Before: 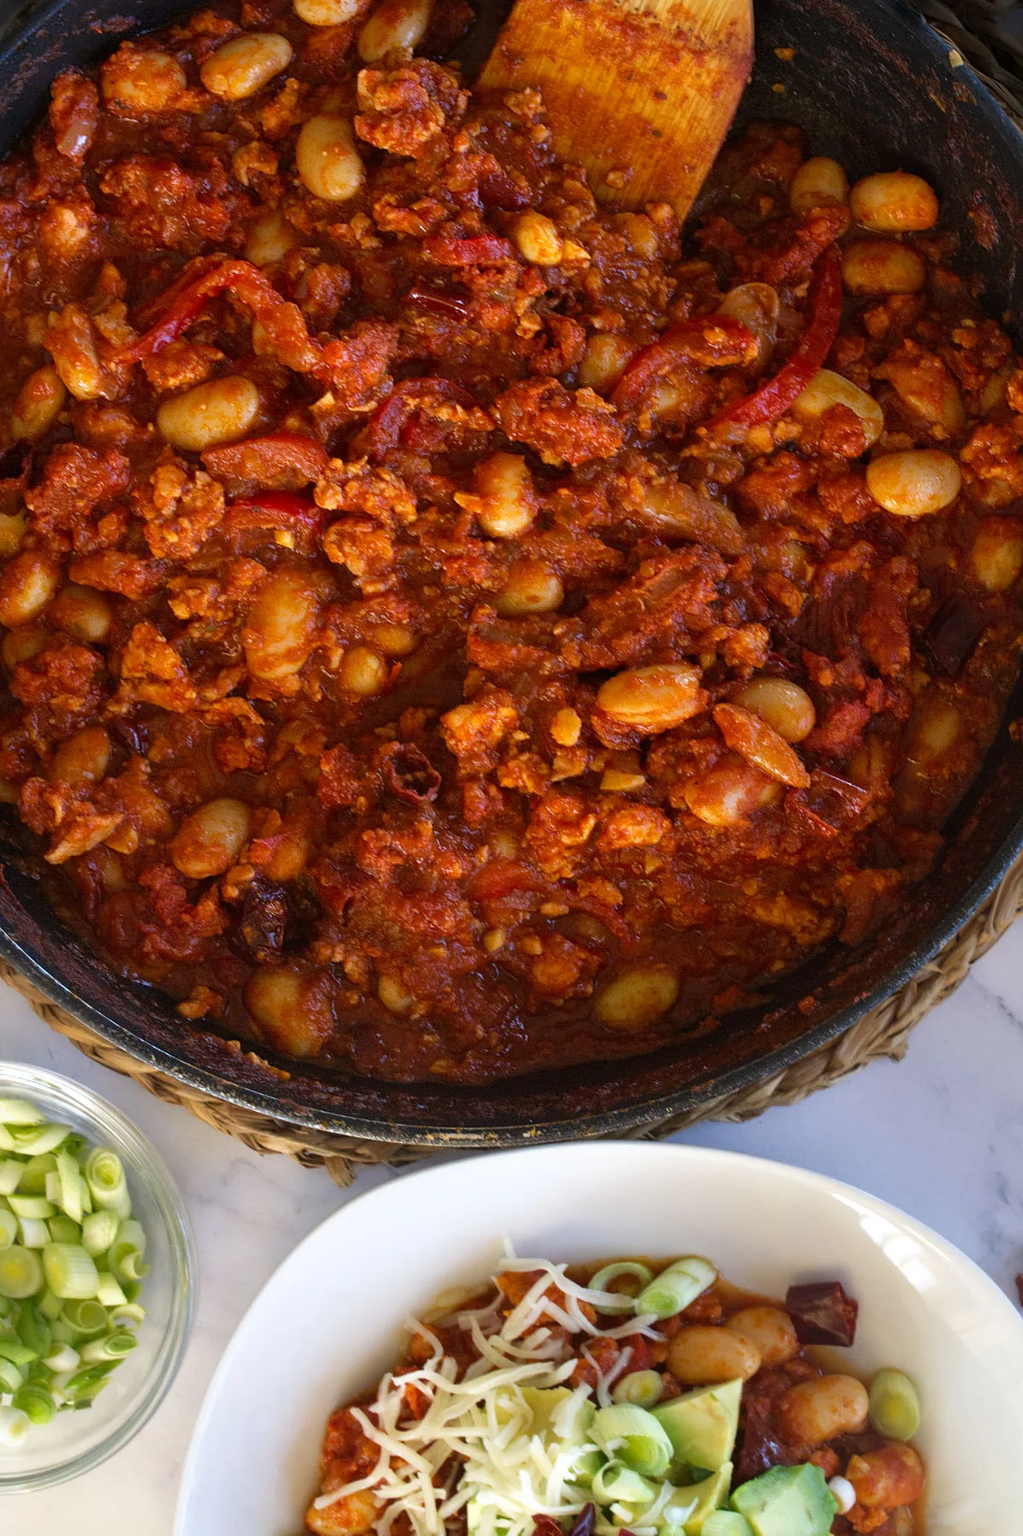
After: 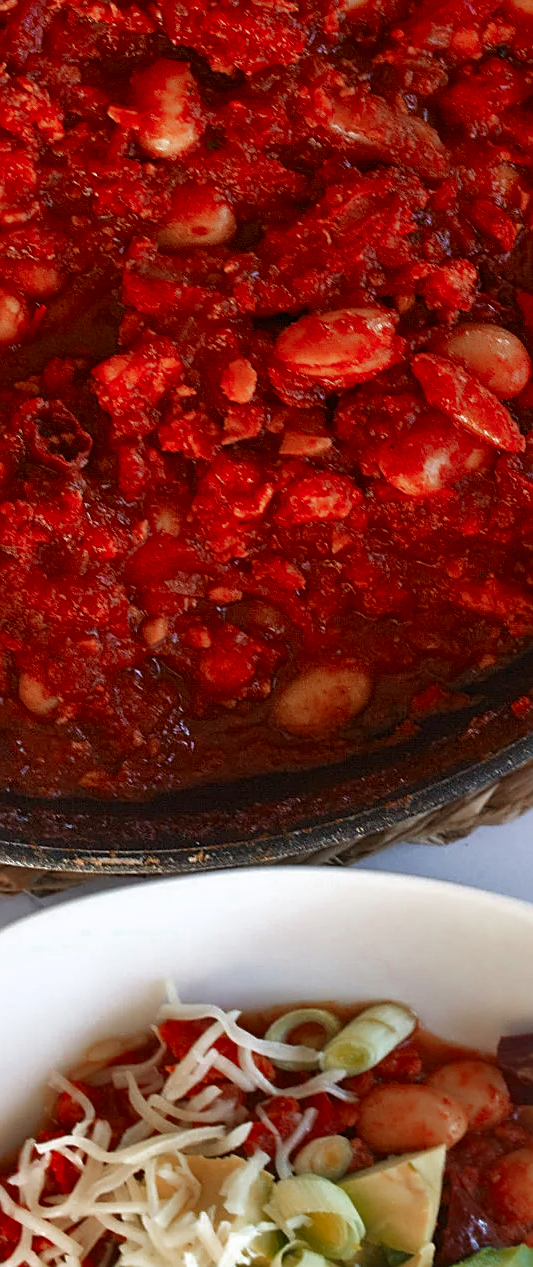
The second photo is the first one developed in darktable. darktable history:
shadows and highlights: soften with gaussian
color zones: curves: ch0 [(0, 0.299) (0.25, 0.383) (0.456, 0.352) (0.736, 0.571)]; ch1 [(0, 0.63) (0.151, 0.568) (0.254, 0.416) (0.47, 0.558) (0.732, 0.37) (0.909, 0.492)]; ch2 [(0.004, 0.604) (0.158, 0.443) (0.257, 0.403) (0.761, 0.468)]
crop: left 35.432%, top 26.233%, right 20.145%, bottom 3.432%
sharpen: on, module defaults
